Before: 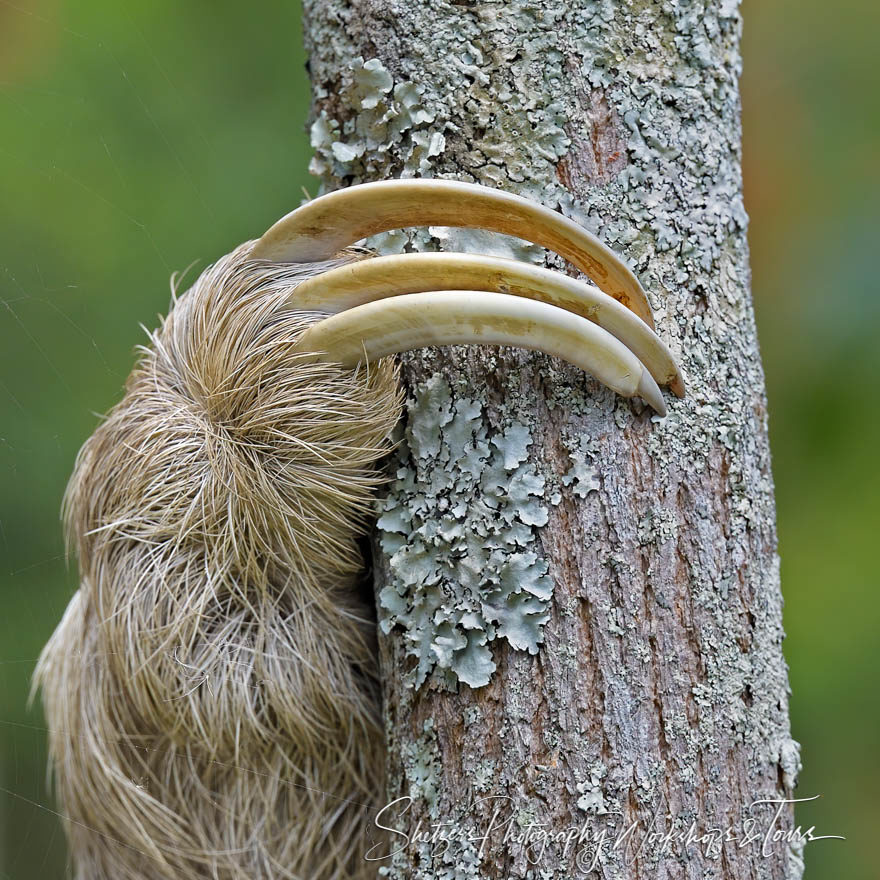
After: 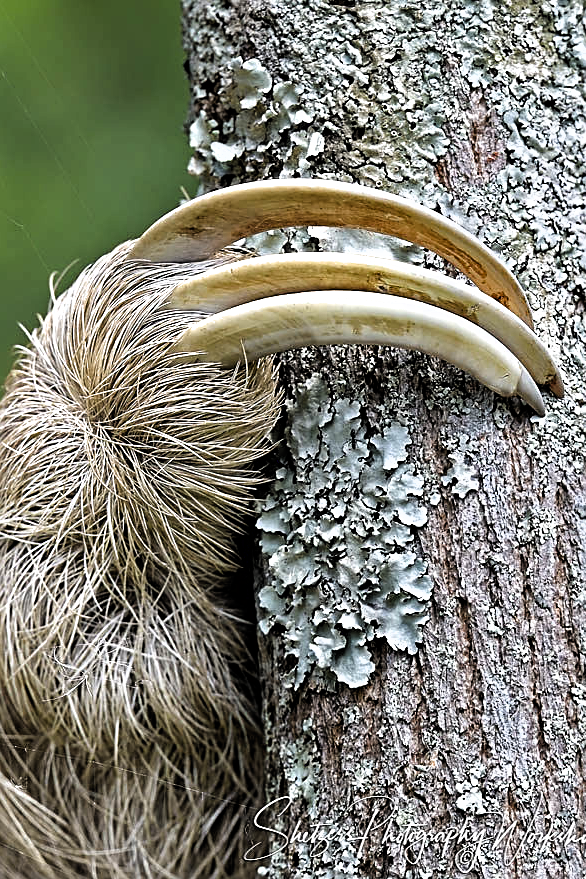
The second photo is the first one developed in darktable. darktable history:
crop and rotate: left 13.758%, right 19.581%
filmic rgb: black relative exposure -8.29 EV, white relative exposure 2.21 EV, threshold 3 EV, hardness 7.13, latitude 86.25%, contrast 1.678, highlights saturation mix -4.24%, shadows ↔ highlights balance -2.03%, color science v6 (2022), iterations of high-quality reconstruction 0, enable highlight reconstruction true
sharpen: on, module defaults
